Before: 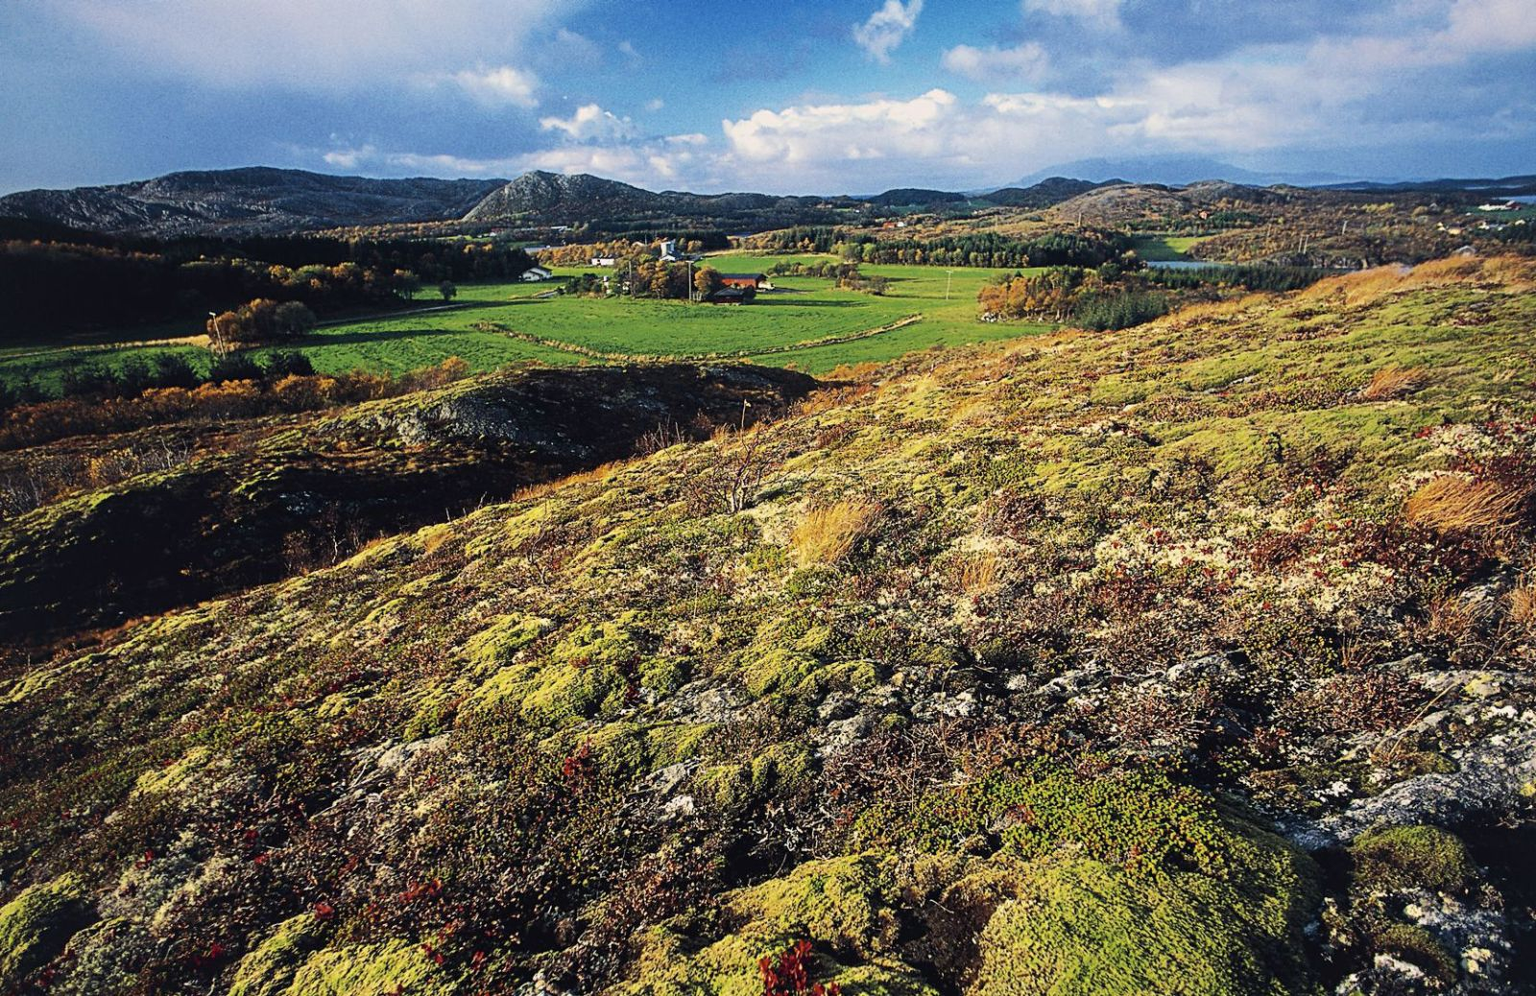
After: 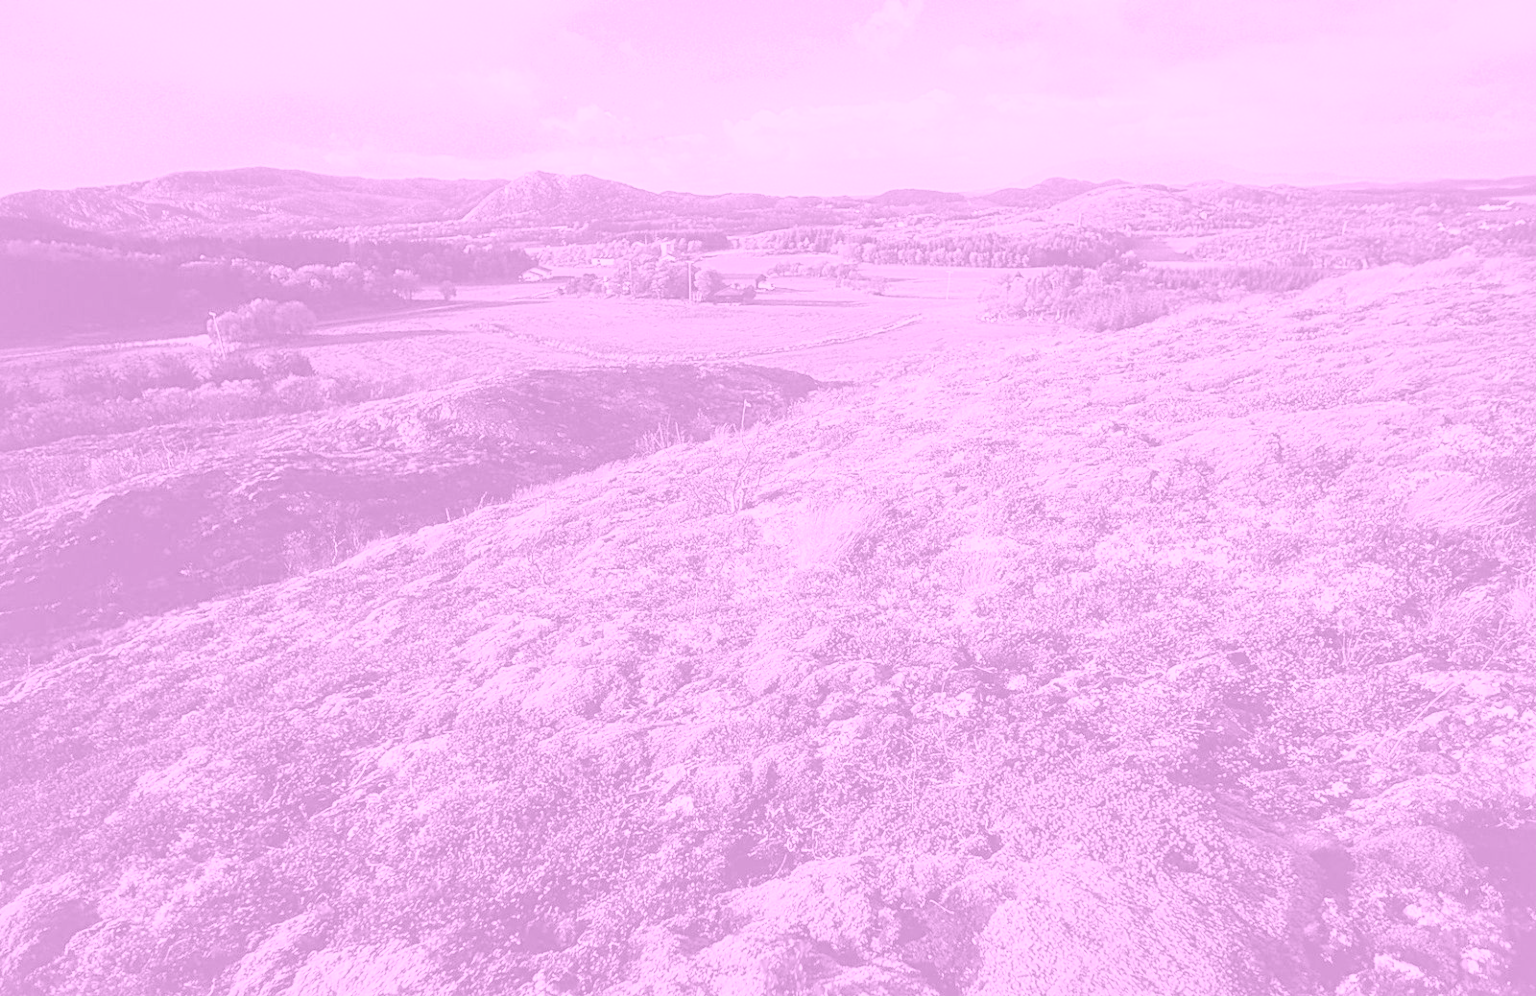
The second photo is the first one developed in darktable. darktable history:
colorize: hue 331.2°, saturation 69%, source mix 30.28%, lightness 69.02%, version 1
exposure: black level correction 0.001, exposure 1.719 EV, compensate exposure bias true, compensate highlight preservation false
global tonemap: drago (1, 100), detail 1
color calibration: output gray [0.246, 0.254, 0.501, 0], gray › normalize channels true, illuminant same as pipeline (D50), adaptation XYZ, x 0.346, y 0.359, gamut compression 0
